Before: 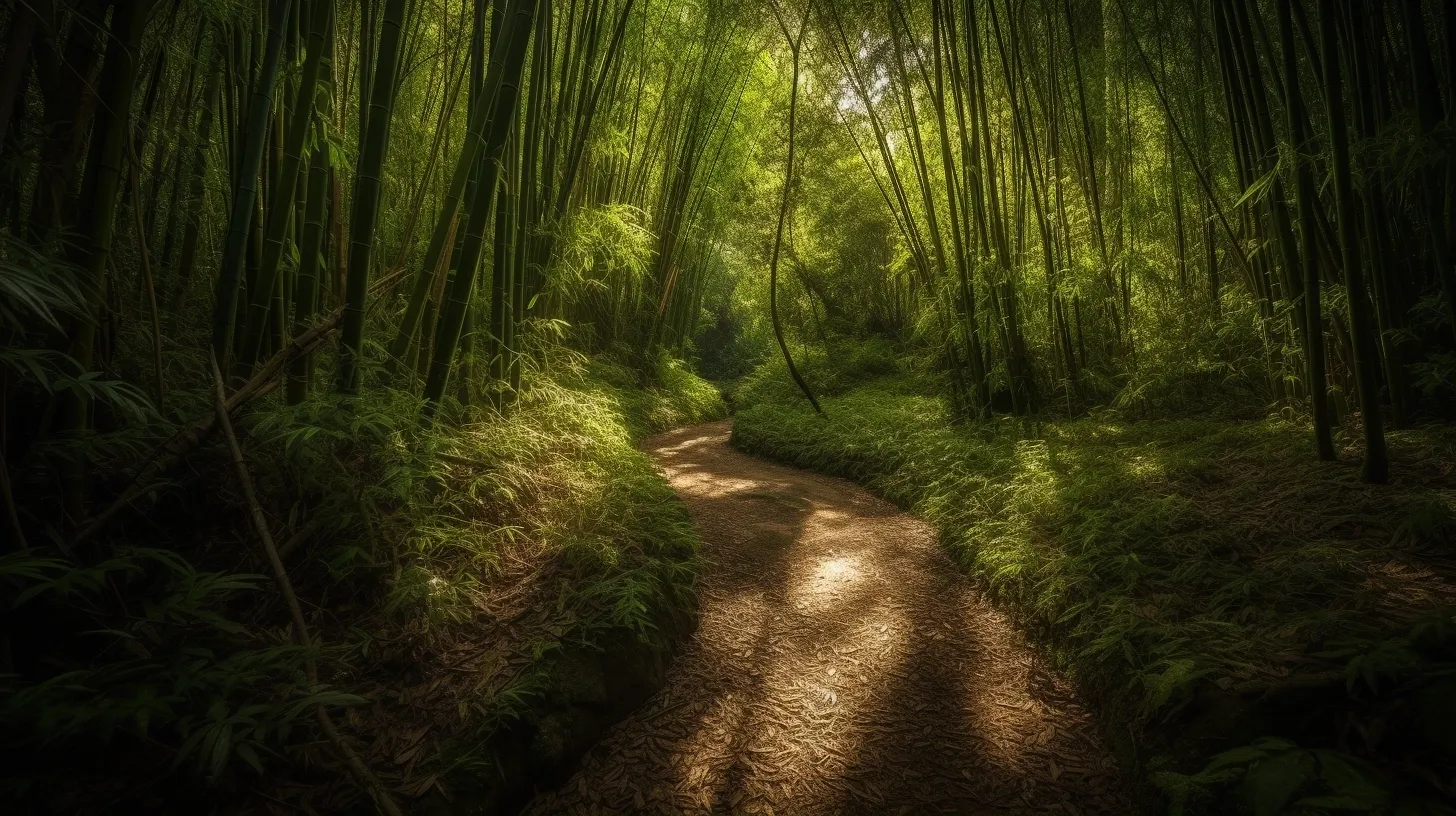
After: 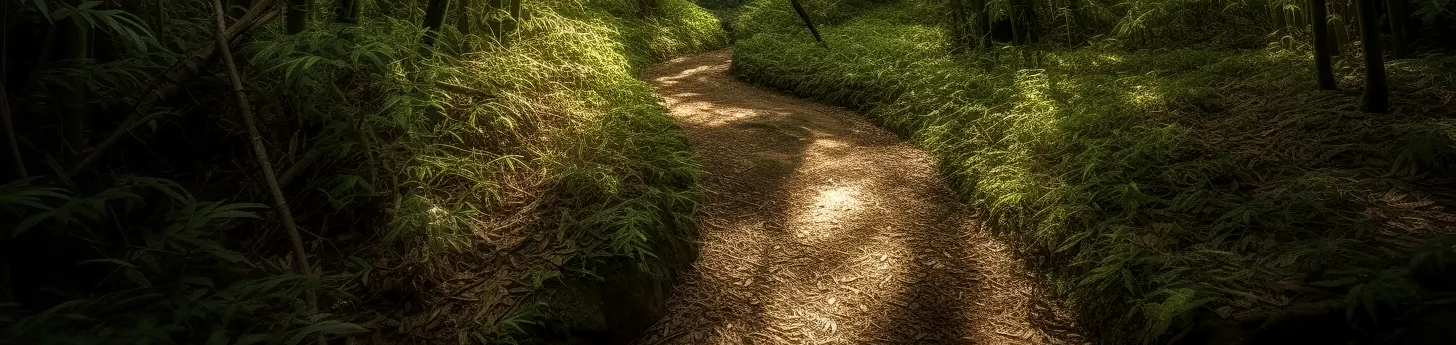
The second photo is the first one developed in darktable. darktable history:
crop: top 45.525%, bottom 12.112%
sharpen: amount 0.202
local contrast: on, module defaults
